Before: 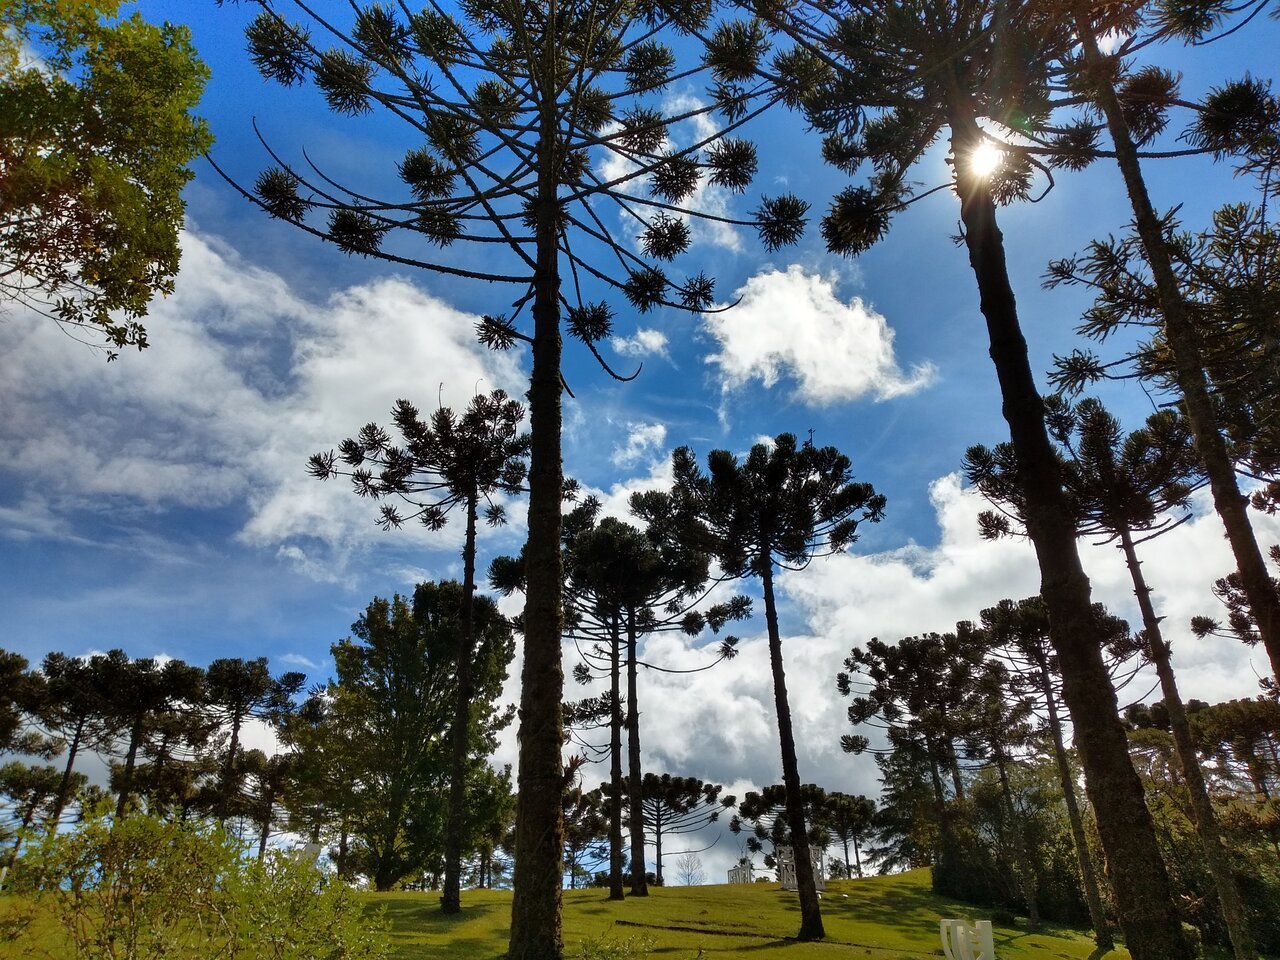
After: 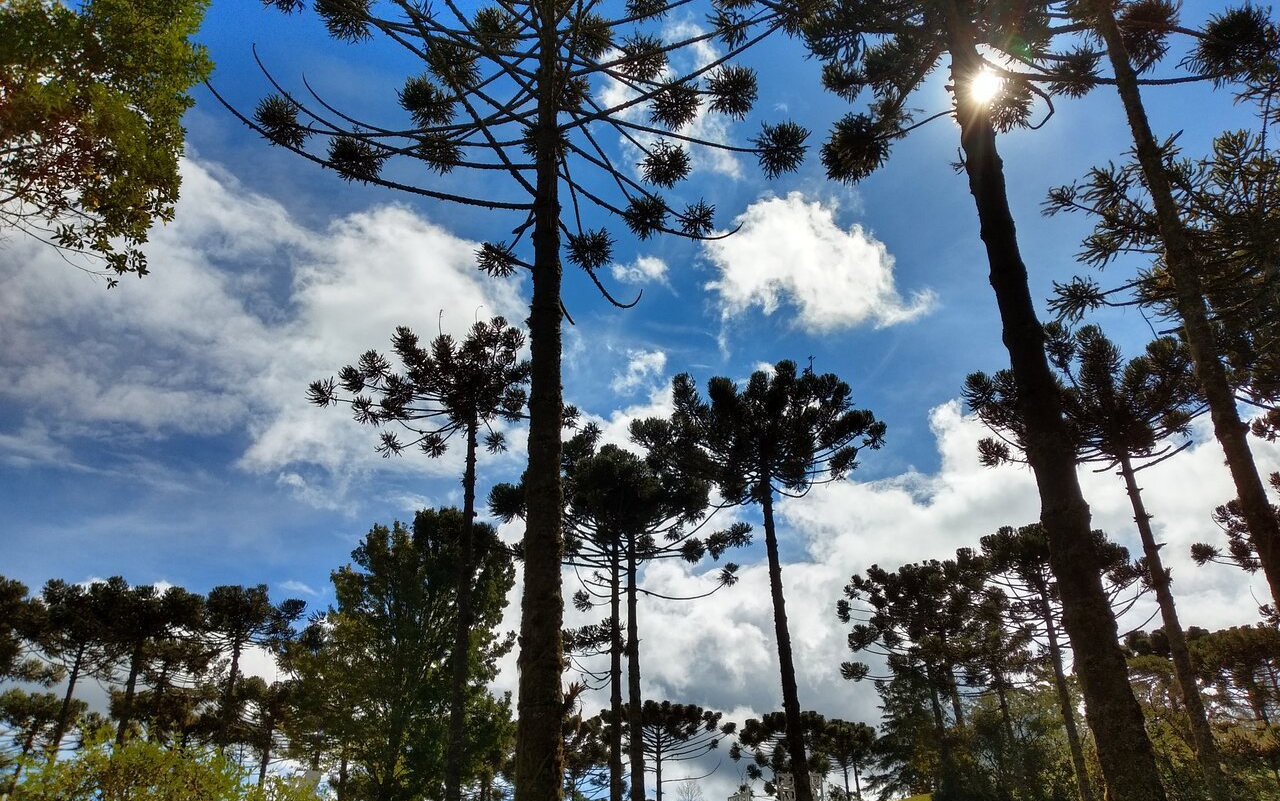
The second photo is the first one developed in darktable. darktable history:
exposure: compensate highlight preservation false
crop: top 7.625%, bottom 8.027%
